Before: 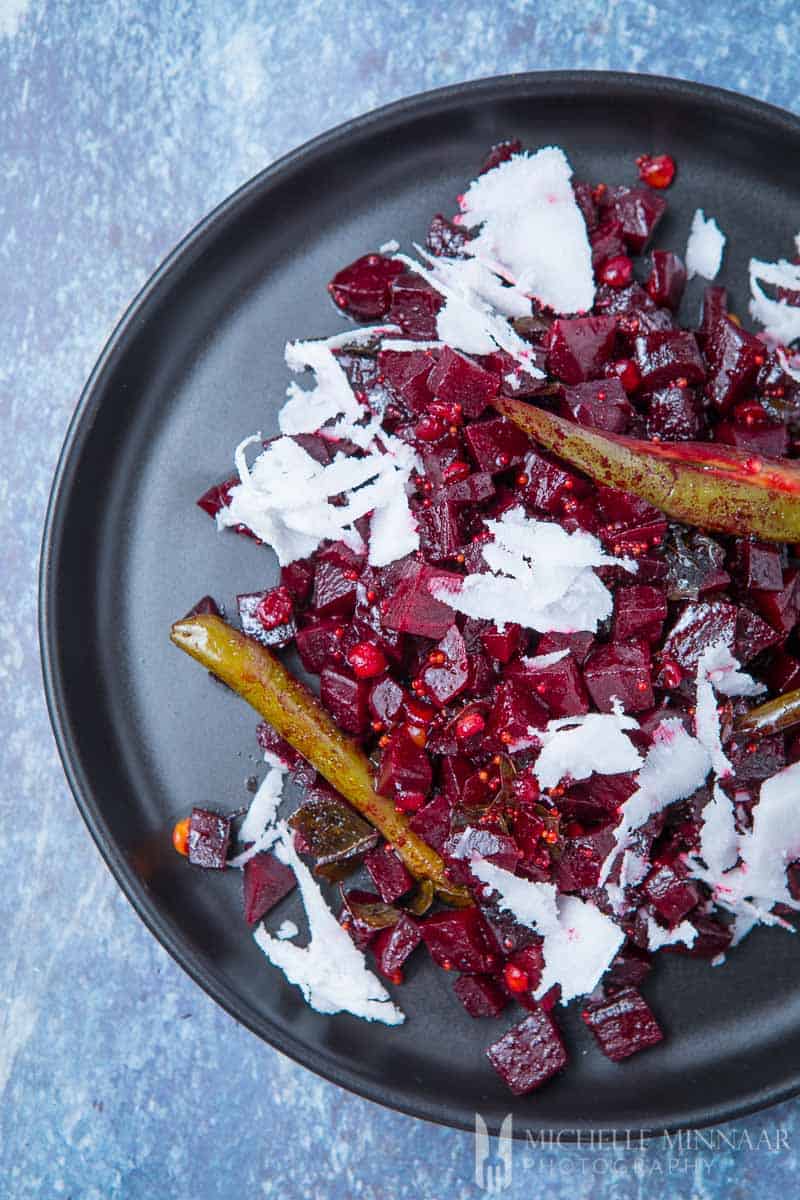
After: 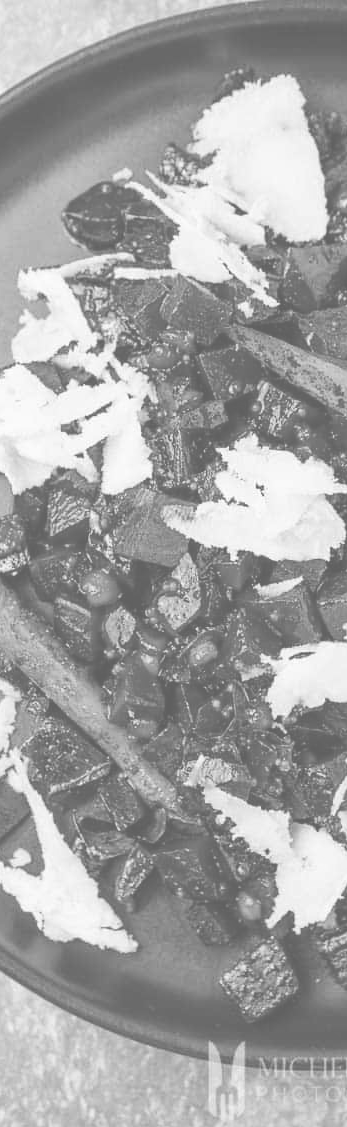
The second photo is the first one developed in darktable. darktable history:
monochrome: on, module defaults
global tonemap: drago (0.7, 100)
crop: left 33.452%, top 6.025%, right 23.155%
exposure: black level correction -0.041, exposure 0.064 EV, compensate highlight preservation false
